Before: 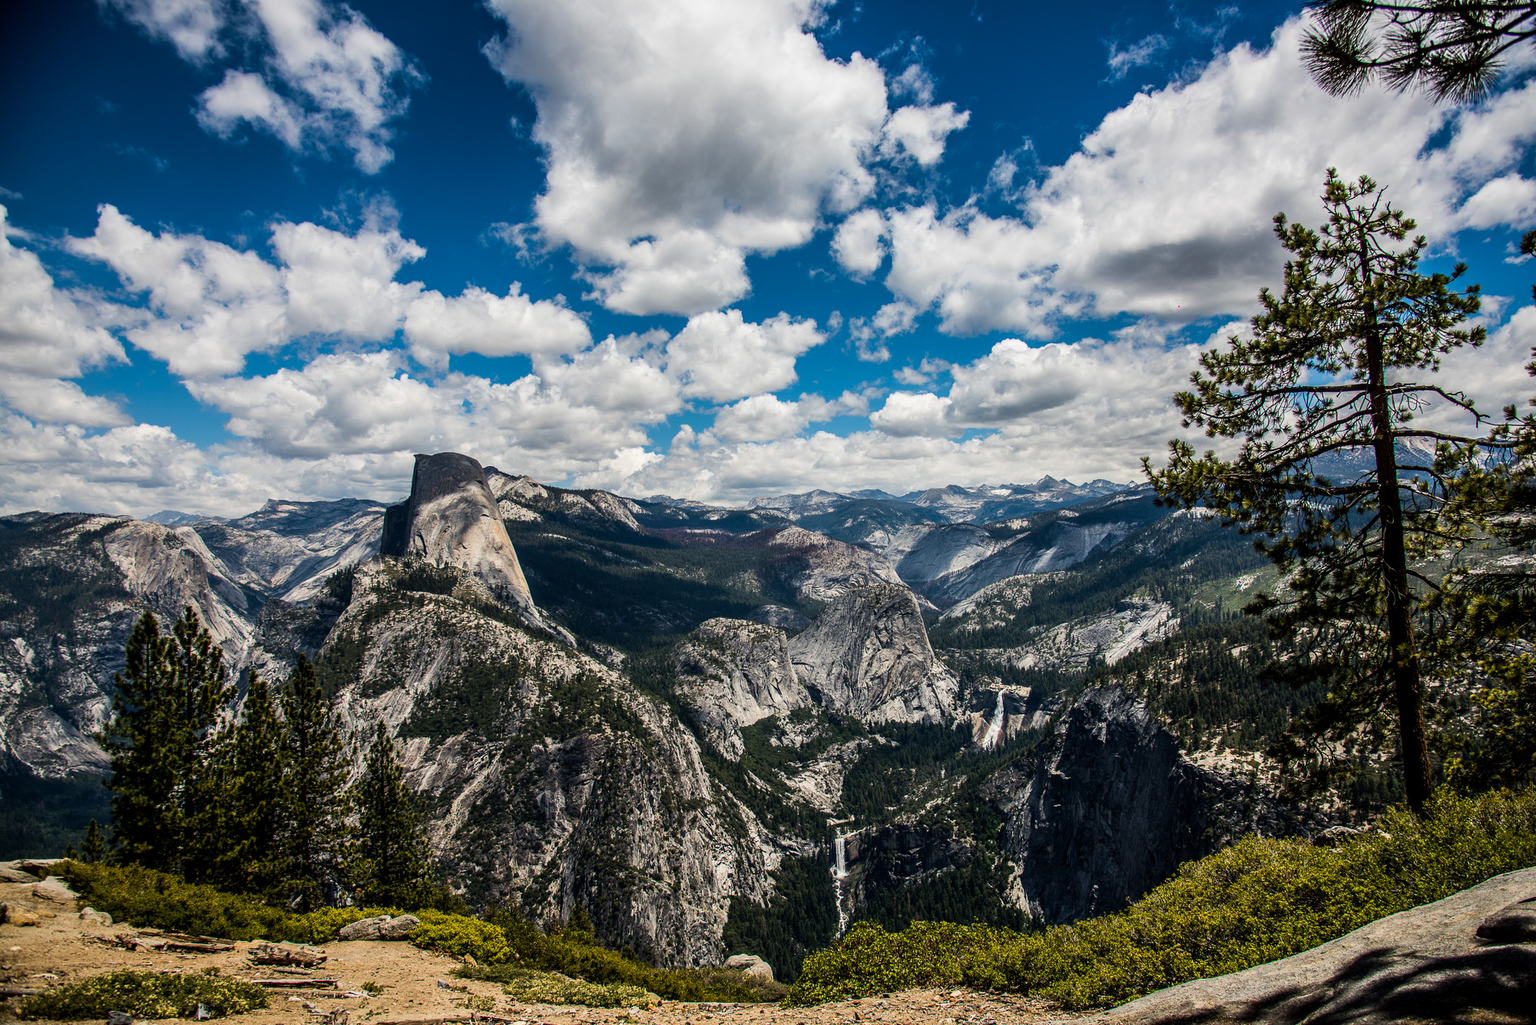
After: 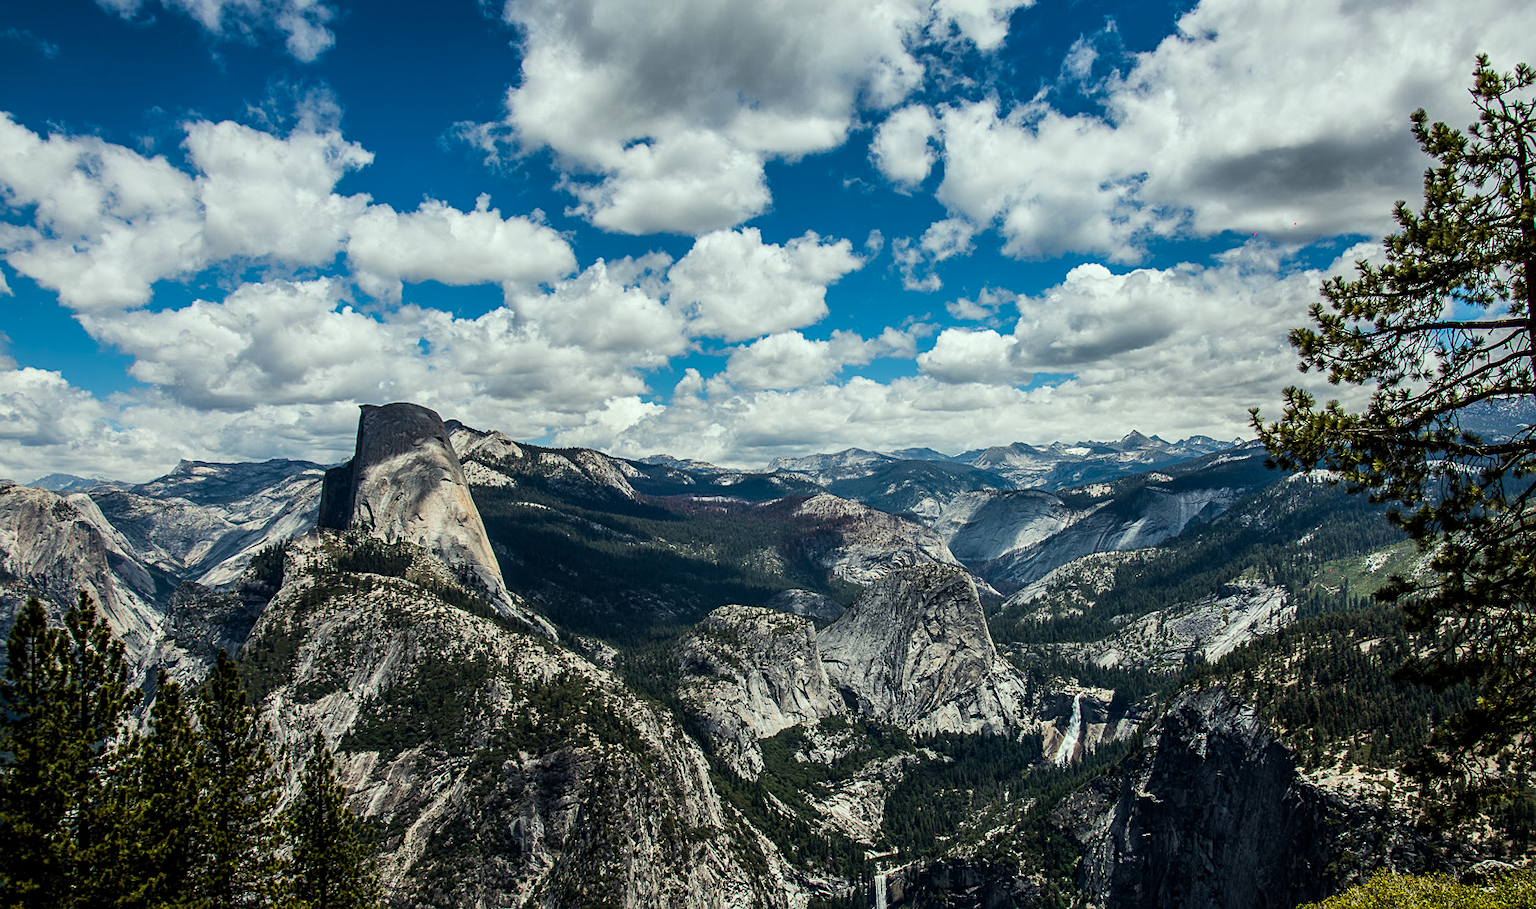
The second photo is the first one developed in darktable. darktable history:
color correction: highlights a* -6.88, highlights b* 0.392
local contrast: mode bilateral grid, contrast 10, coarseness 24, detail 115%, midtone range 0.2
crop: left 7.876%, top 12.103%, right 10.381%, bottom 15.396%
sharpen: amount 0.218
